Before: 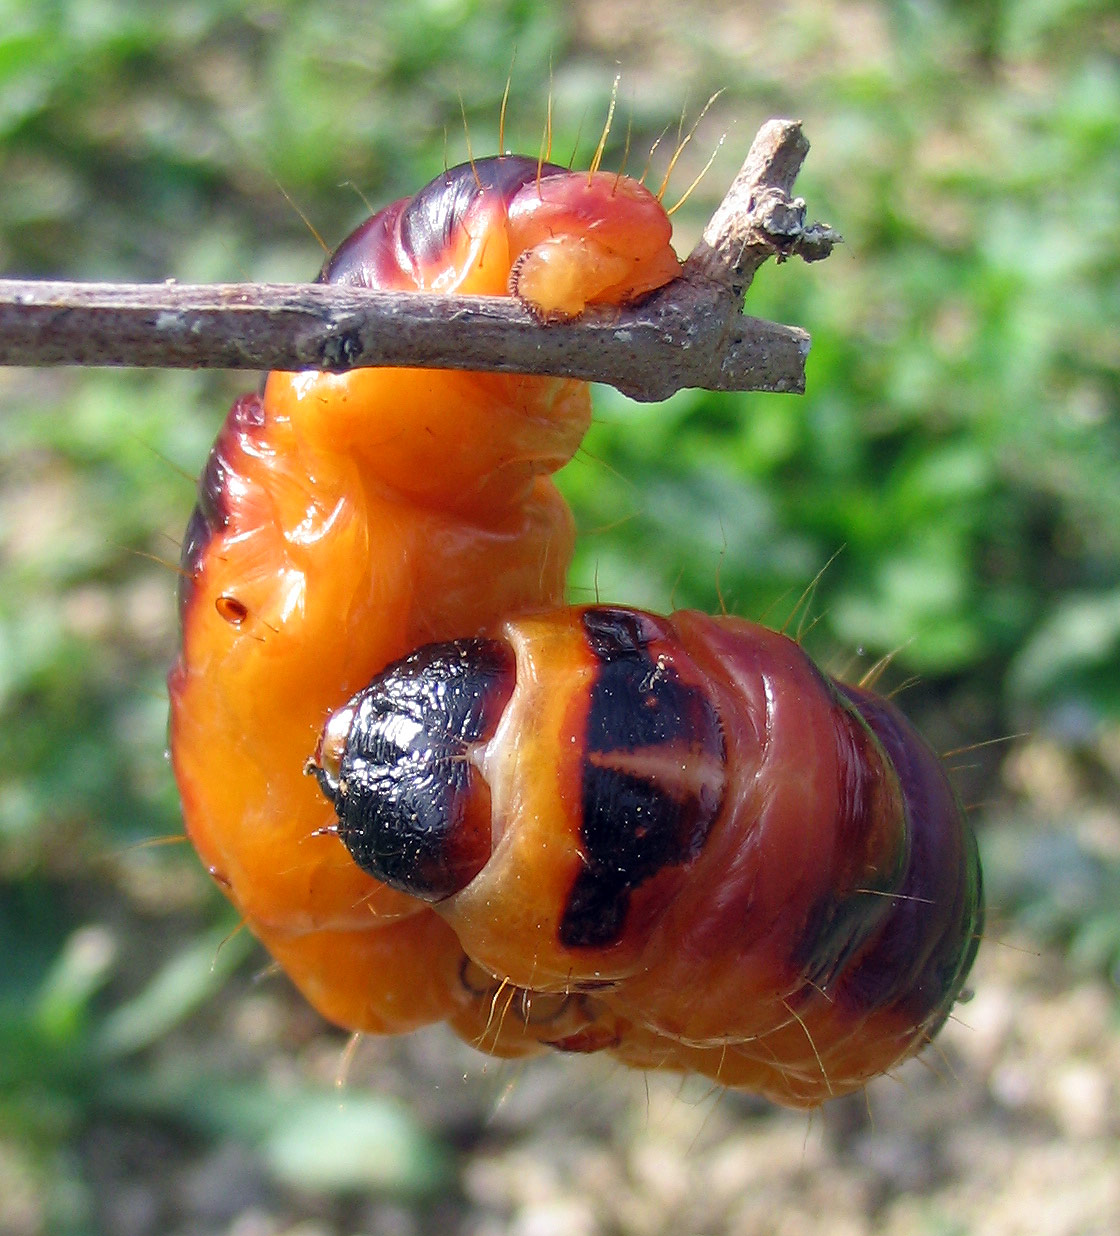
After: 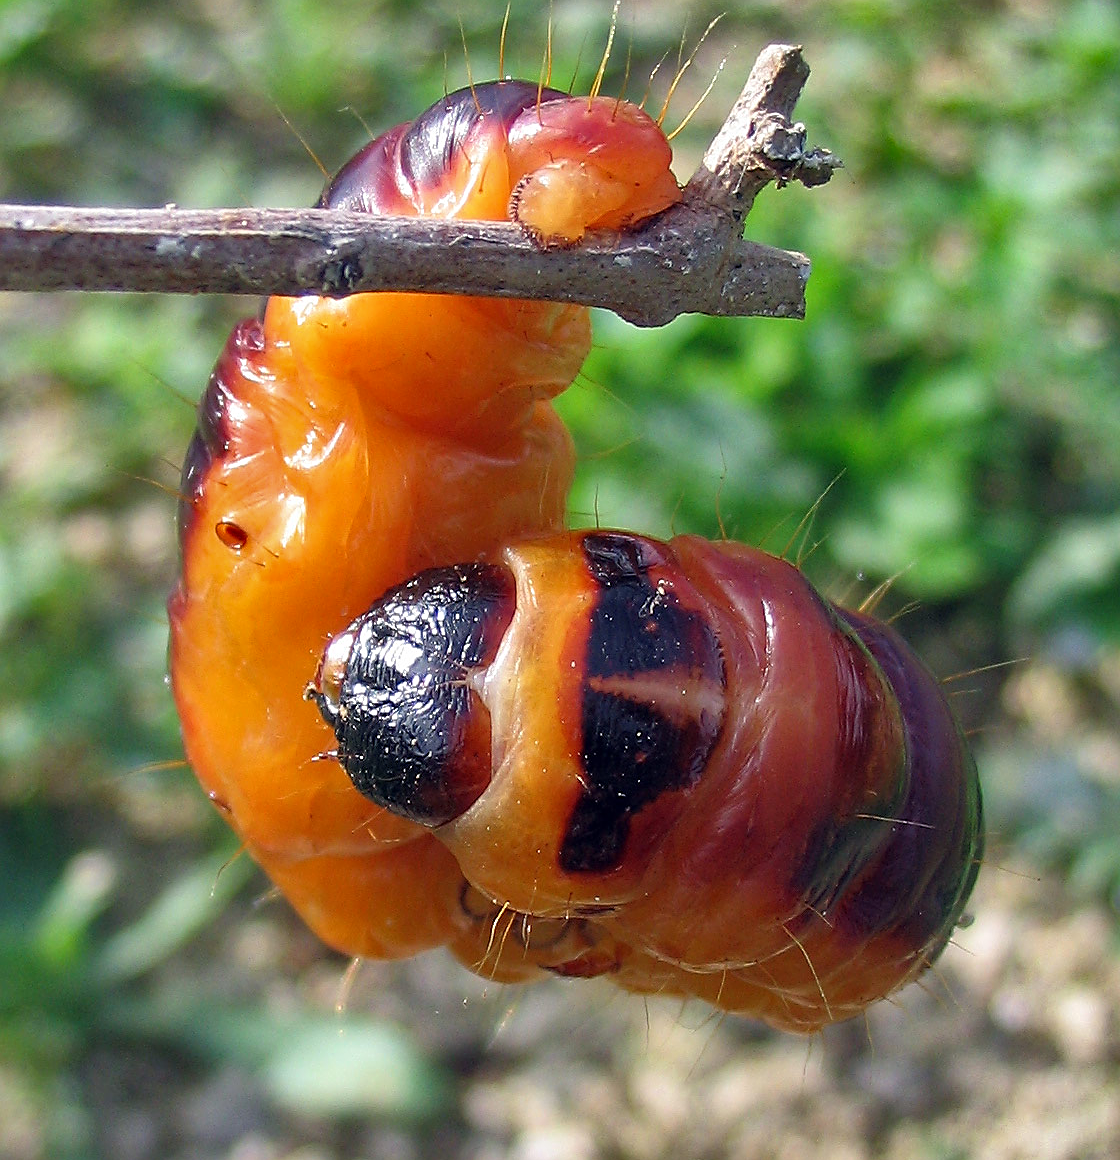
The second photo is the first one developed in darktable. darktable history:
crop and rotate: top 6.081%
sharpen: on, module defaults
shadows and highlights: shadows 20.88, highlights -81.3, highlights color adjustment 45.51%, soften with gaussian
